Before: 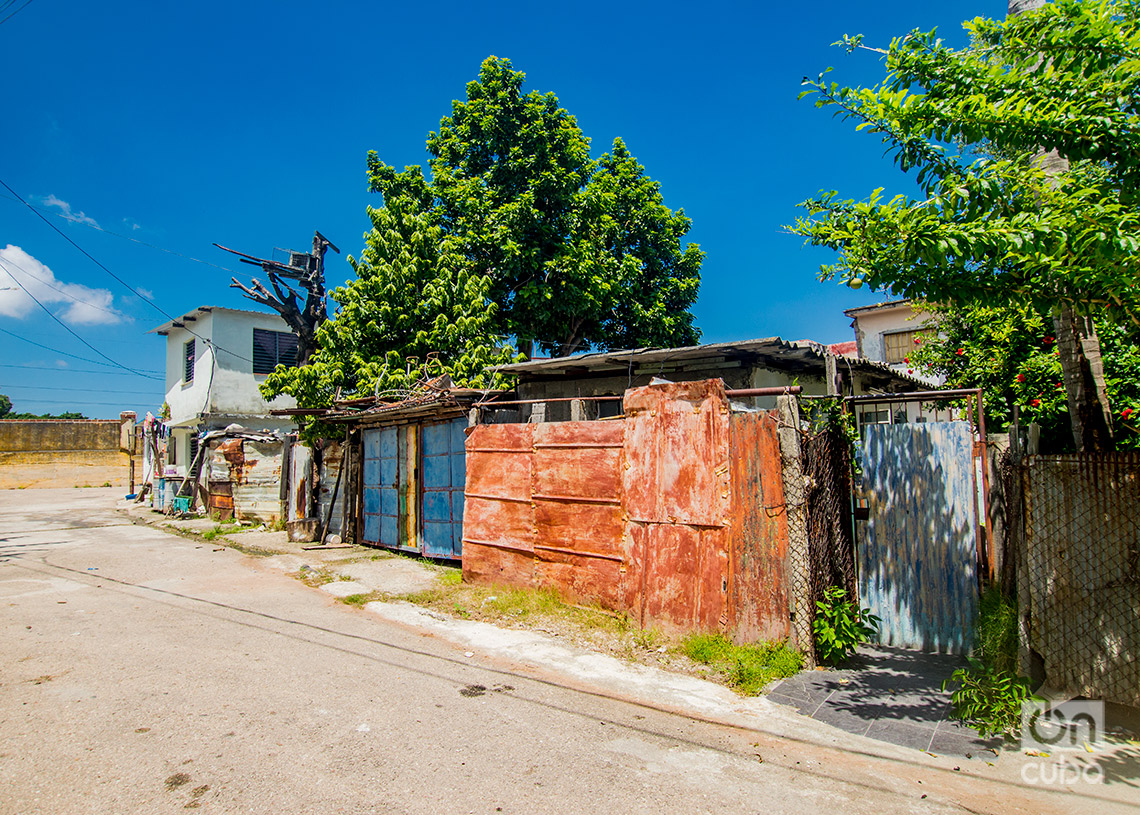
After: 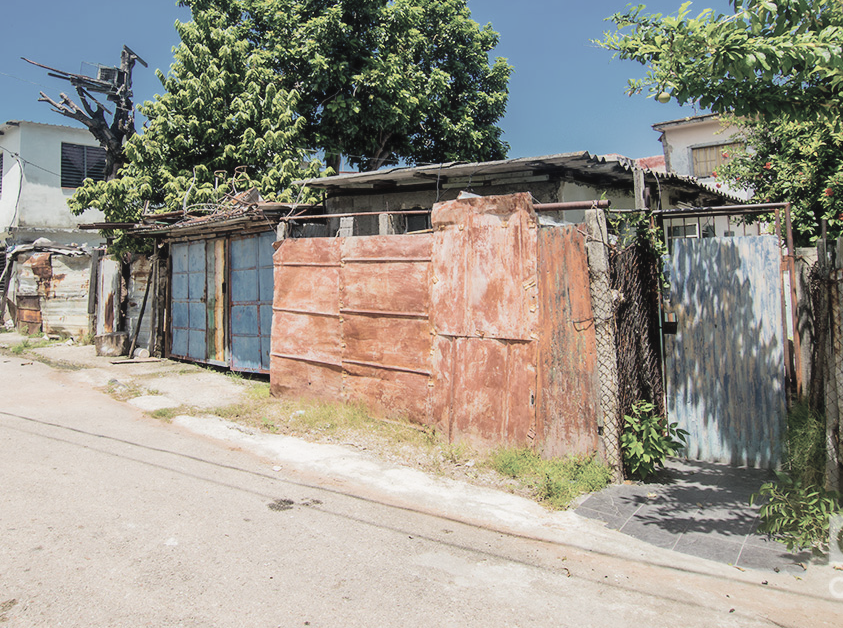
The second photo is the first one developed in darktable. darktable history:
crop: left 16.871%, top 22.857%, right 9.116%
contrast brightness saturation: brightness 0.18, saturation -0.5
contrast equalizer: octaves 7, y [[0.502, 0.505, 0.512, 0.529, 0.564, 0.588], [0.5 ×6], [0.502, 0.505, 0.512, 0.529, 0.564, 0.588], [0, 0.001, 0.001, 0.004, 0.008, 0.011], [0, 0.001, 0.001, 0.004, 0.008, 0.011]], mix -1
